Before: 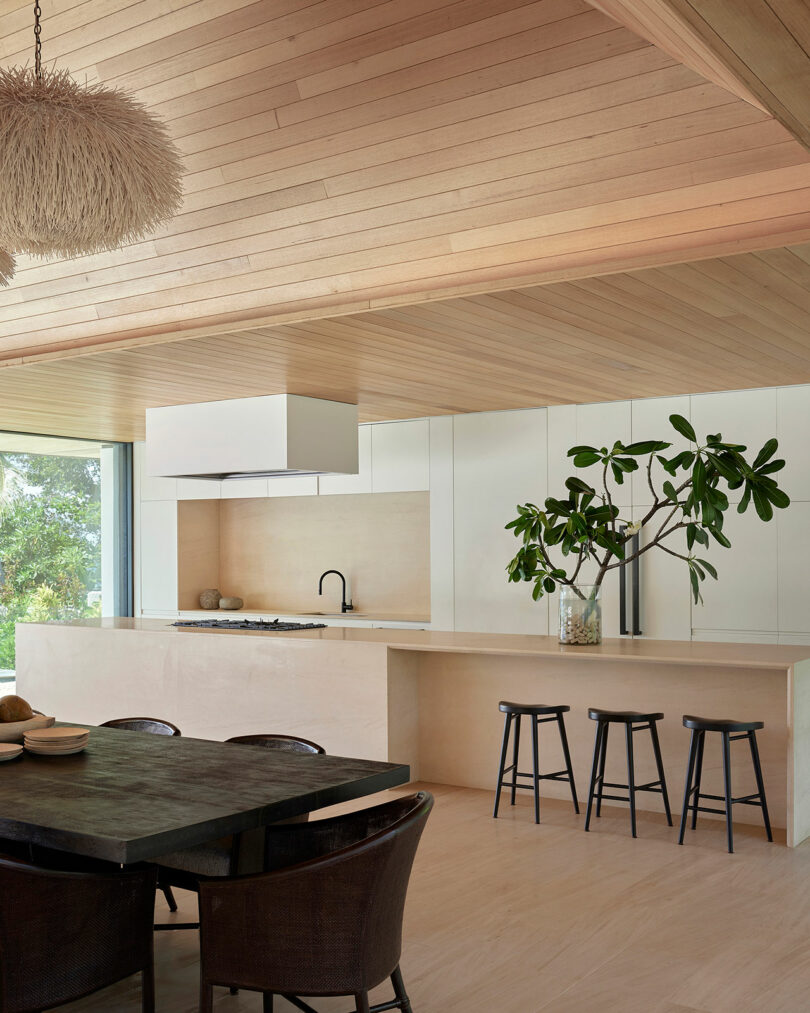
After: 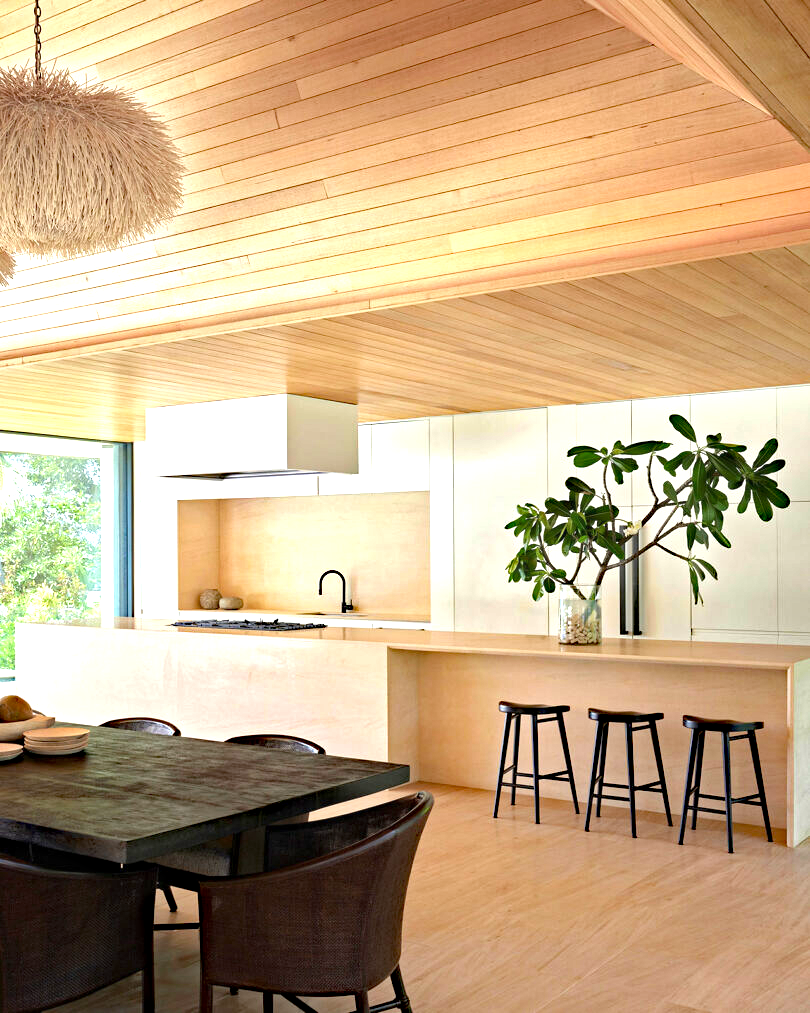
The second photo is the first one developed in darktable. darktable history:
exposure: black level correction 0, exposure 1.2 EV, compensate highlight preservation false
haze removal: strength 0.487, distance 0.425, compatibility mode true, adaptive false
